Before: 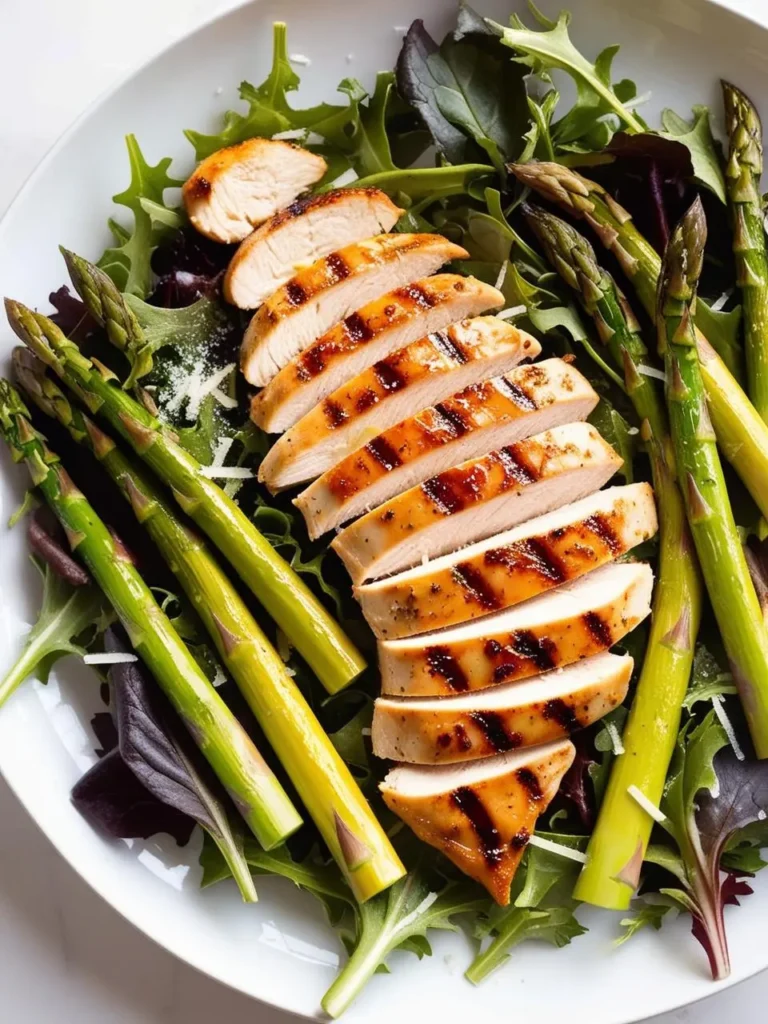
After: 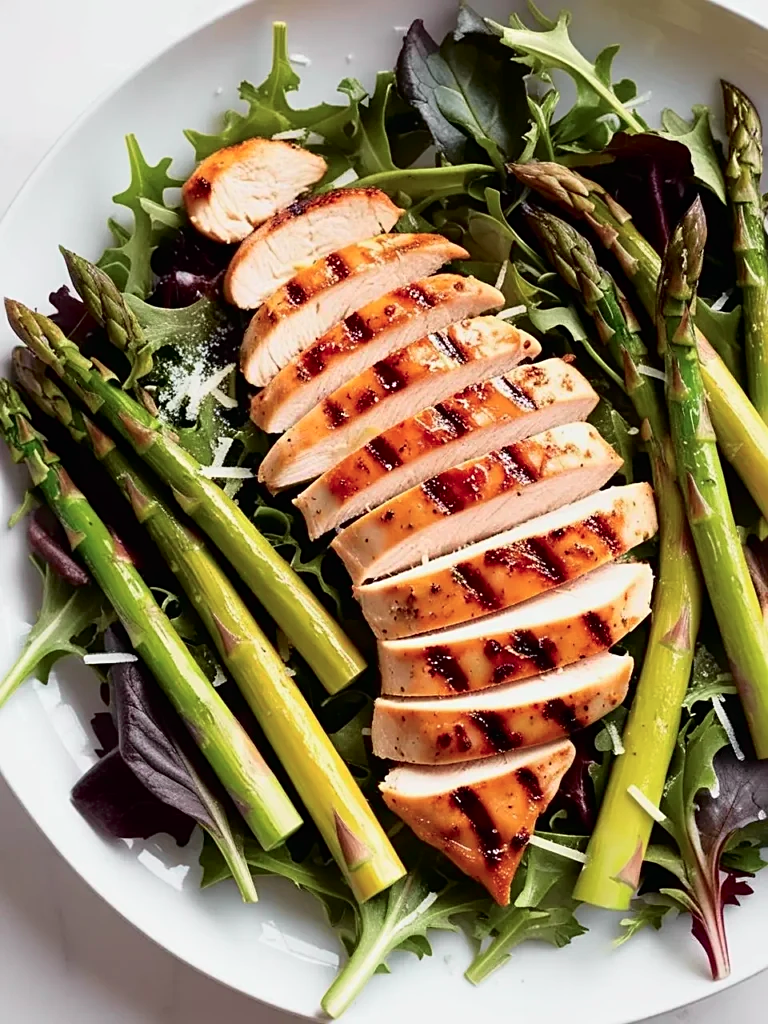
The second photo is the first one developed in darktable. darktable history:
sharpen: on, module defaults
tone curve: curves: ch0 [(0, 0) (0.058, 0.027) (0.214, 0.183) (0.304, 0.288) (0.561, 0.554) (0.687, 0.677) (0.768, 0.768) (0.858, 0.861) (0.986, 0.957)]; ch1 [(0, 0) (0.172, 0.123) (0.312, 0.296) (0.437, 0.429) (0.471, 0.469) (0.502, 0.5) (0.513, 0.515) (0.583, 0.604) (0.631, 0.659) (0.703, 0.721) (0.889, 0.924) (1, 1)]; ch2 [(0, 0) (0.411, 0.424) (0.485, 0.497) (0.502, 0.5) (0.517, 0.511) (0.566, 0.573) (0.622, 0.613) (0.709, 0.677) (1, 1)], color space Lab, independent channels, preserve colors none
tone equalizer: -8 EV 0.049 EV
